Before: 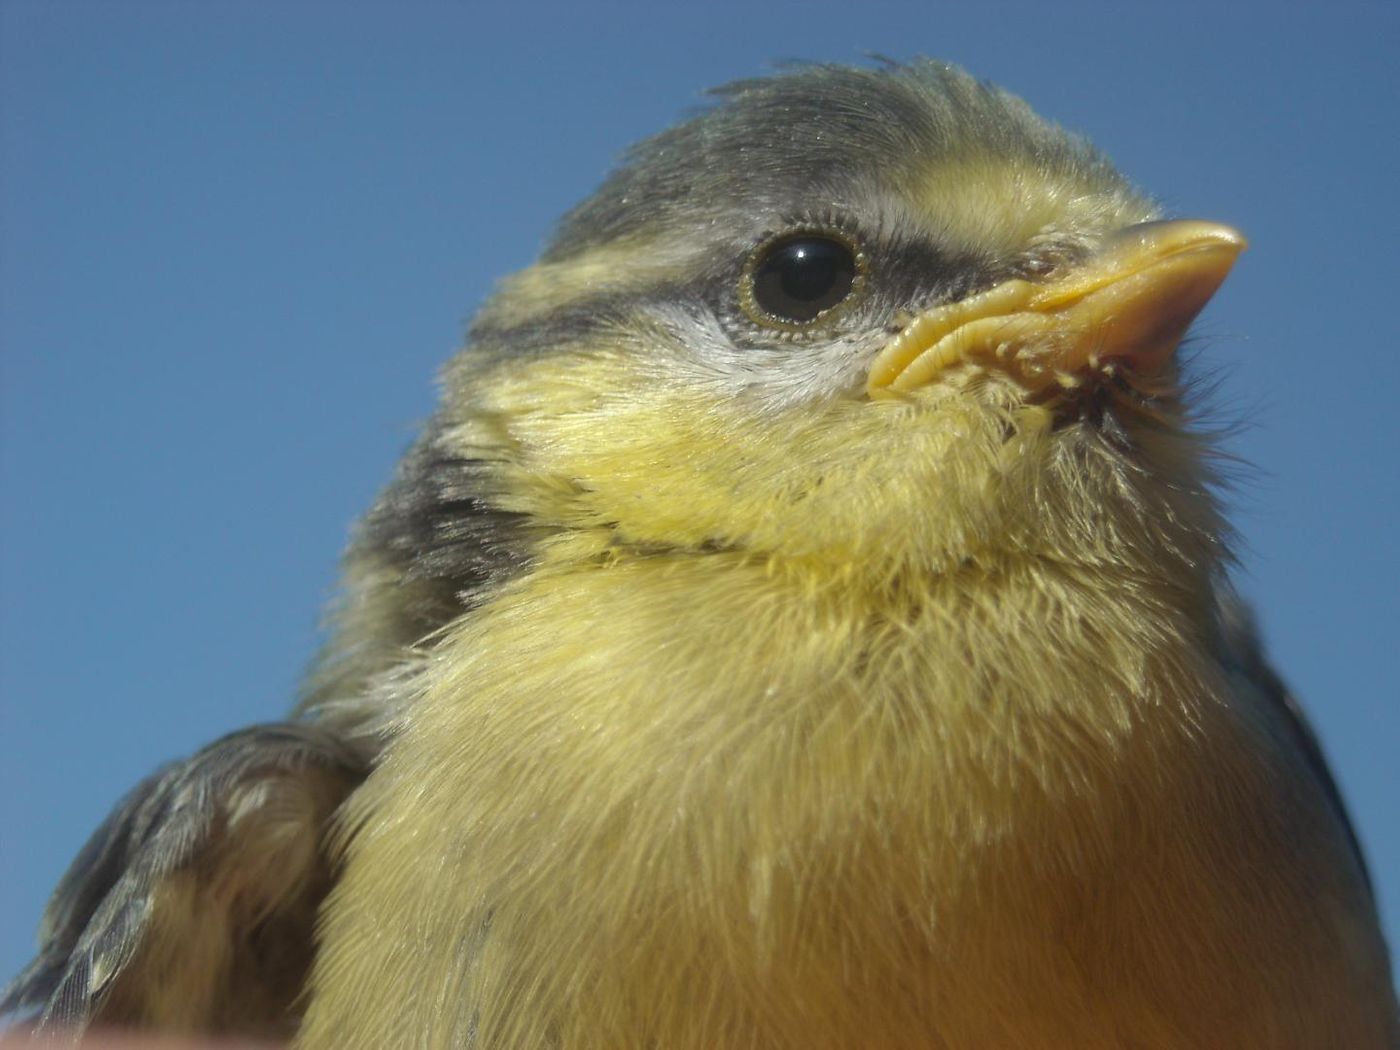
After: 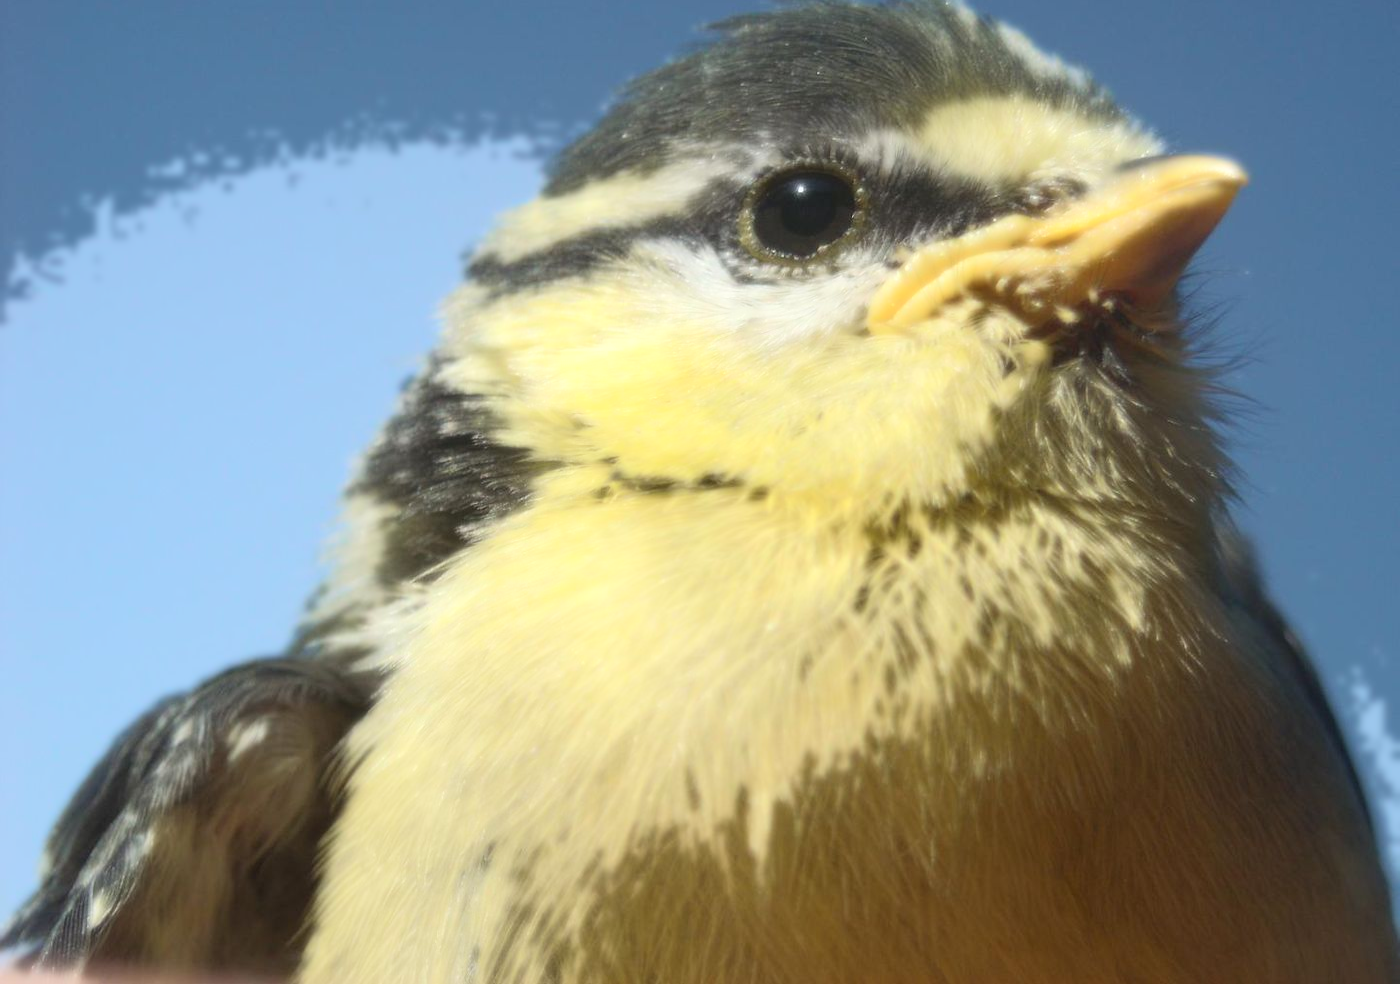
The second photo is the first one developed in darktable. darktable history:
bloom: size 0%, threshold 54.82%, strength 8.31%
crop and rotate: top 6.25%
